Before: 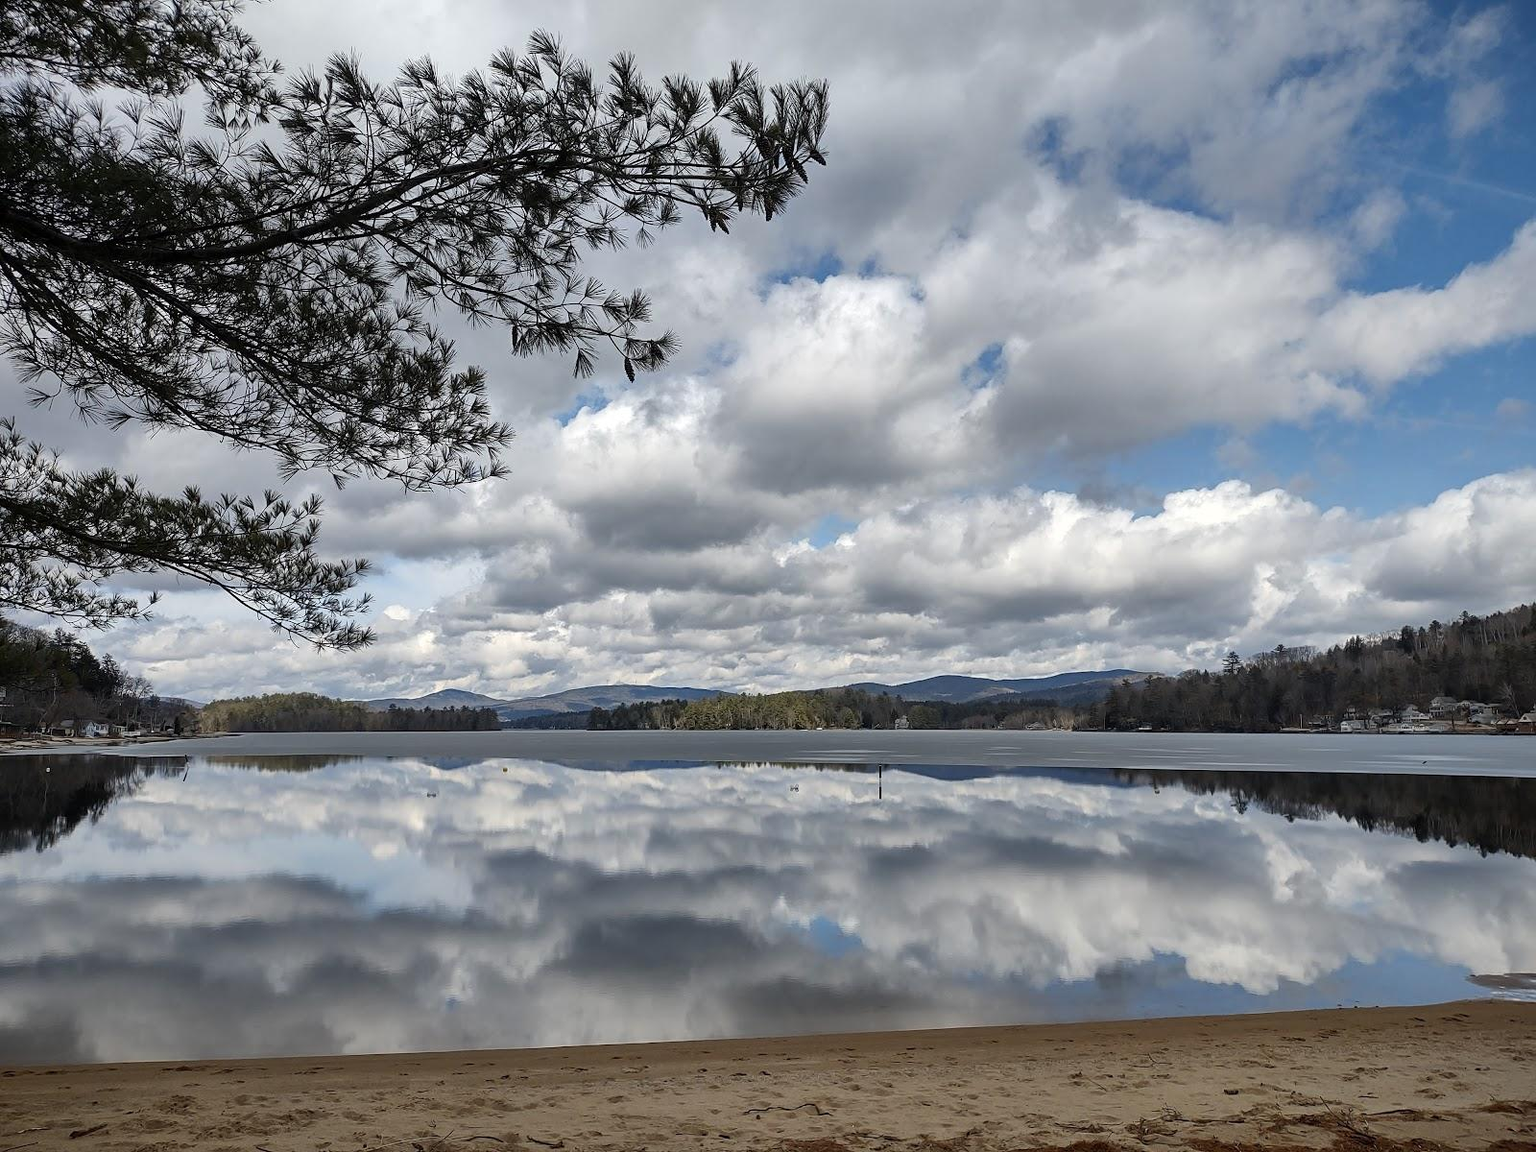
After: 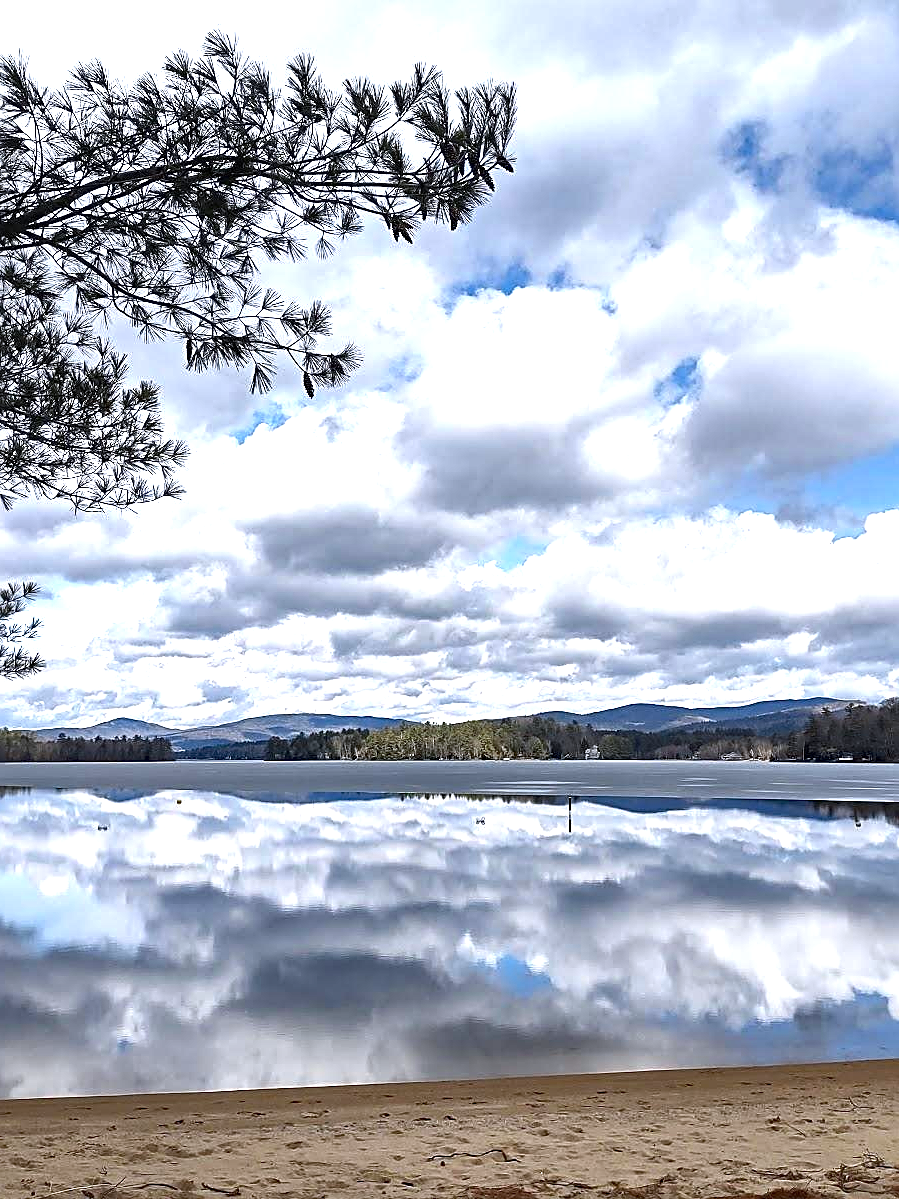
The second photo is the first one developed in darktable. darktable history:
contrast brightness saturation: brightness -0.099
haze removal: compatibility mode true, adaptive false
color calibration: illuminant as shot in camera, x 0.358, y 0.373, temperature 4628.91 K
sharpen: on, module defaults
exposure: black level correction 0, exposure 1.199 EV, compensate exposure bias true, compensate highlight preservation false
crop: left 21.711%, right 22.096%, bottom 0.006%
